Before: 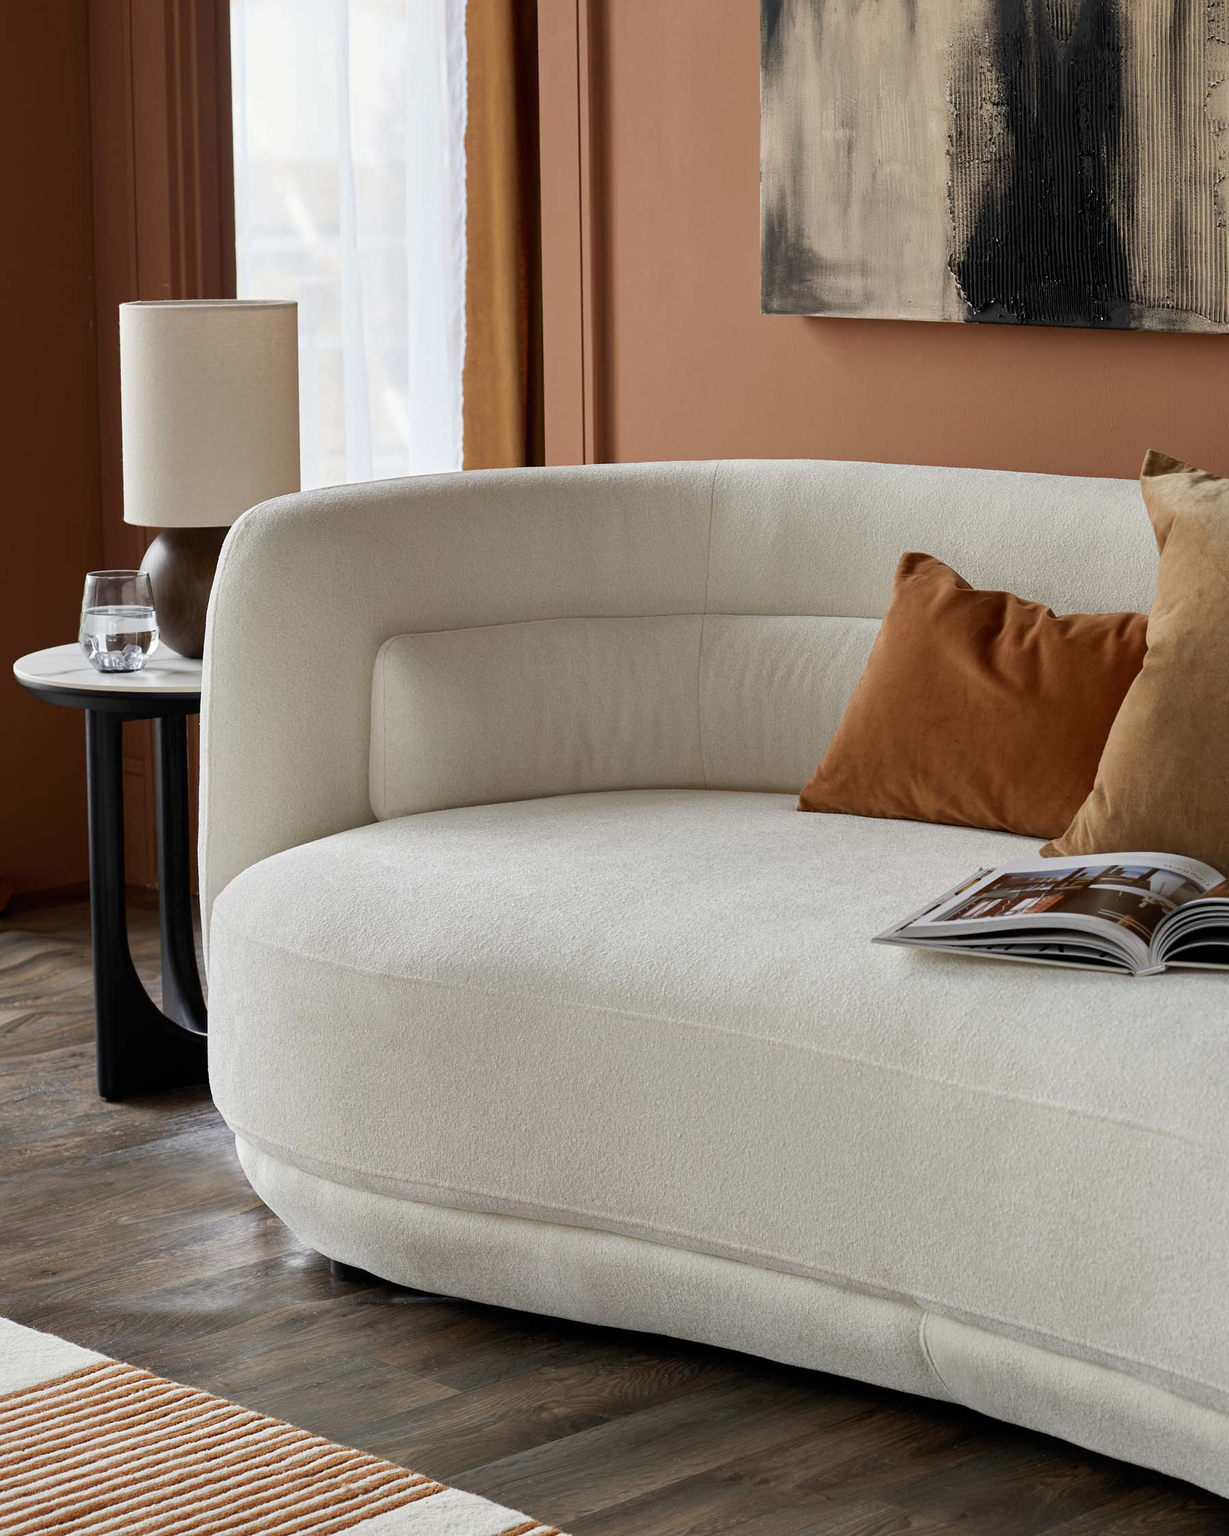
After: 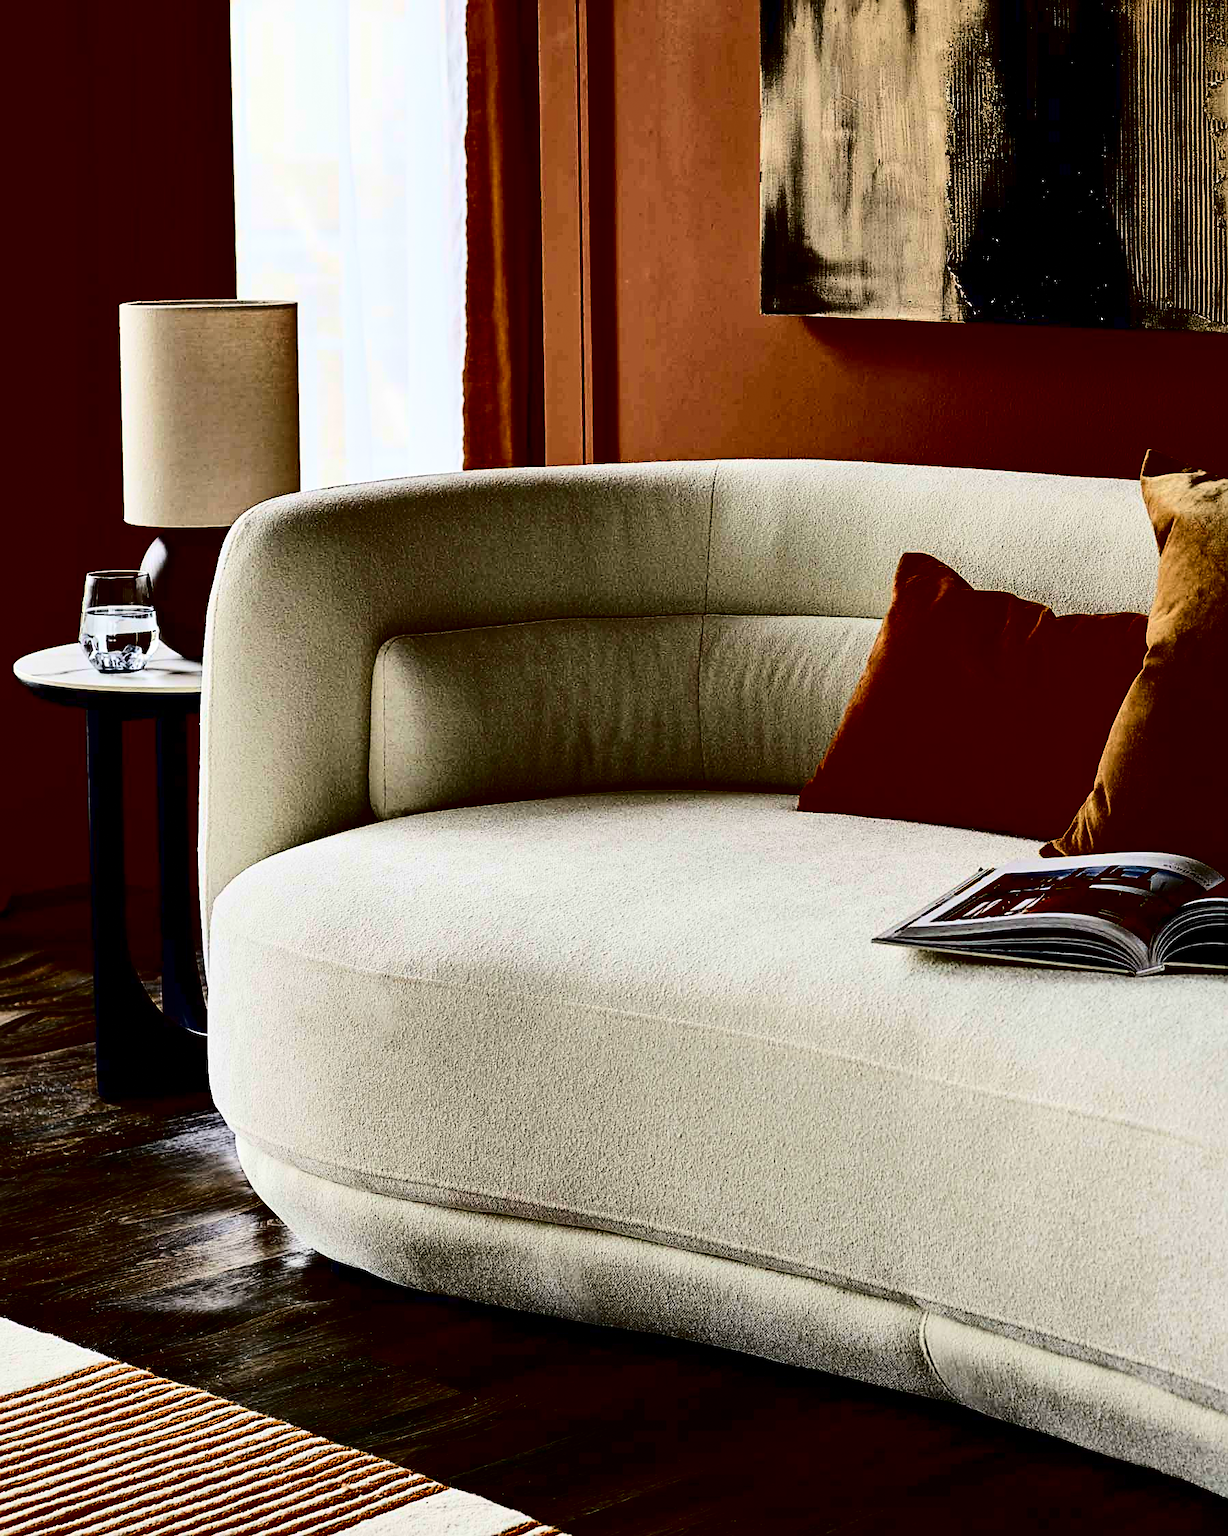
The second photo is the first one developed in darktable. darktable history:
grain: coarseness 0.81 ISO, strength 1.34%, mid-tones bias 0%
contrast brightness saturation: contrast 0.77, brightness -1, saturation 1
sharpen: on, module defaults
